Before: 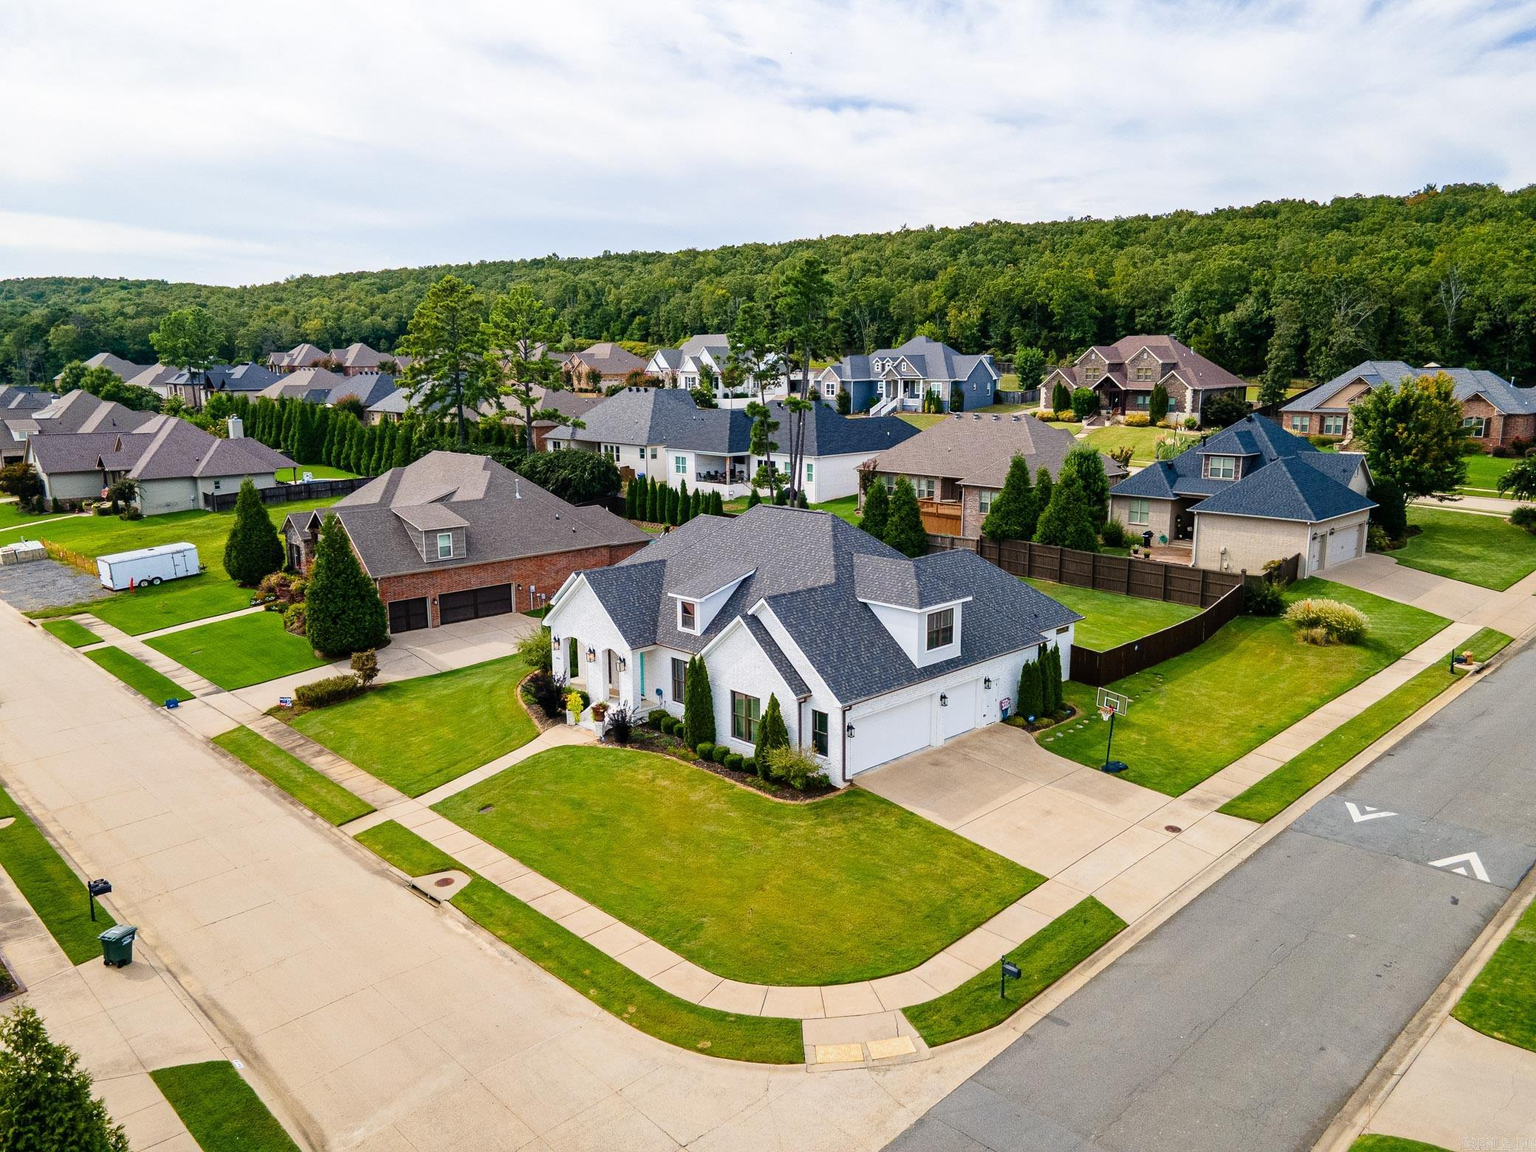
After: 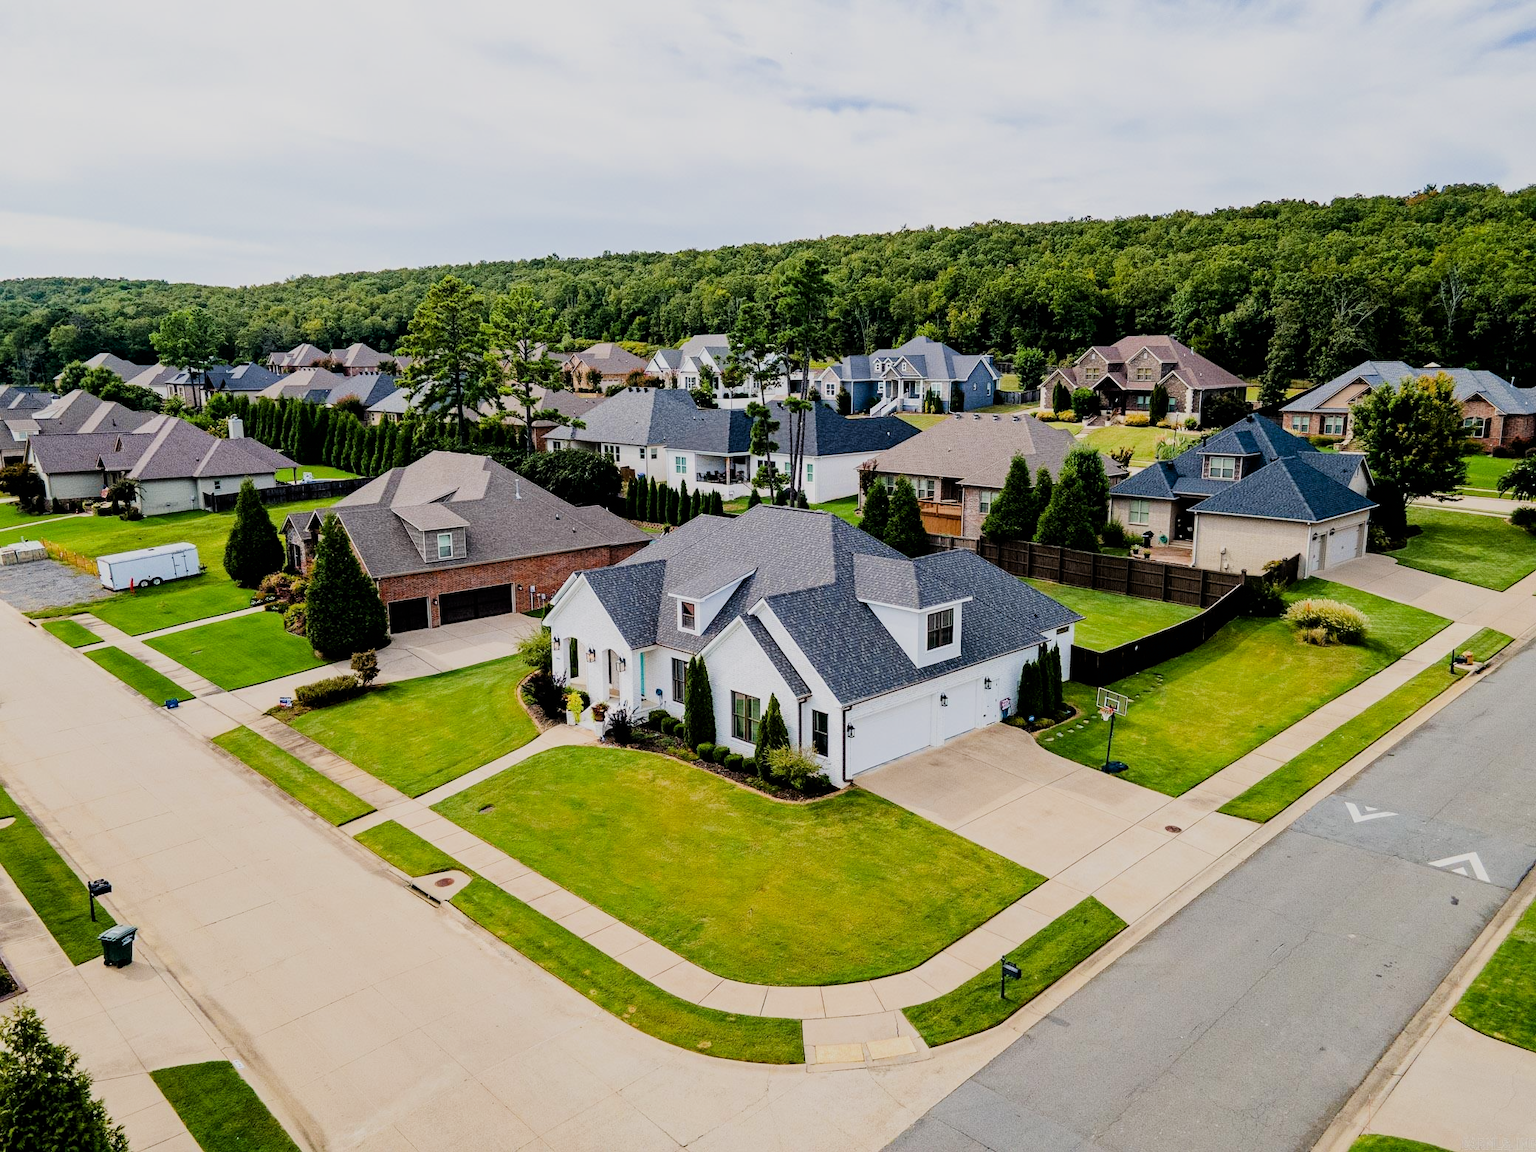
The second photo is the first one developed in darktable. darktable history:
exposure: black level correction 0.005, exposure 0.014 EV, compensate highlight preservation false
filmic rgb: black relative exposure -7.15 EV, white relative exposure 5.36 EV, hardness 3.02
tone equalizer: -8 EV -0.417 EV, -7 EV -0.389 EV, -6 EV -0.333 EV, -5 EV -0.222 EV, -3 EV 0.222 EV, -2 EV 0.333 EV, -1 EV 0.389 EV, +0 EV 0.417 EV, edges refinement/feathering 500, mask exposure compensation -1.57 EV, preserve details no
